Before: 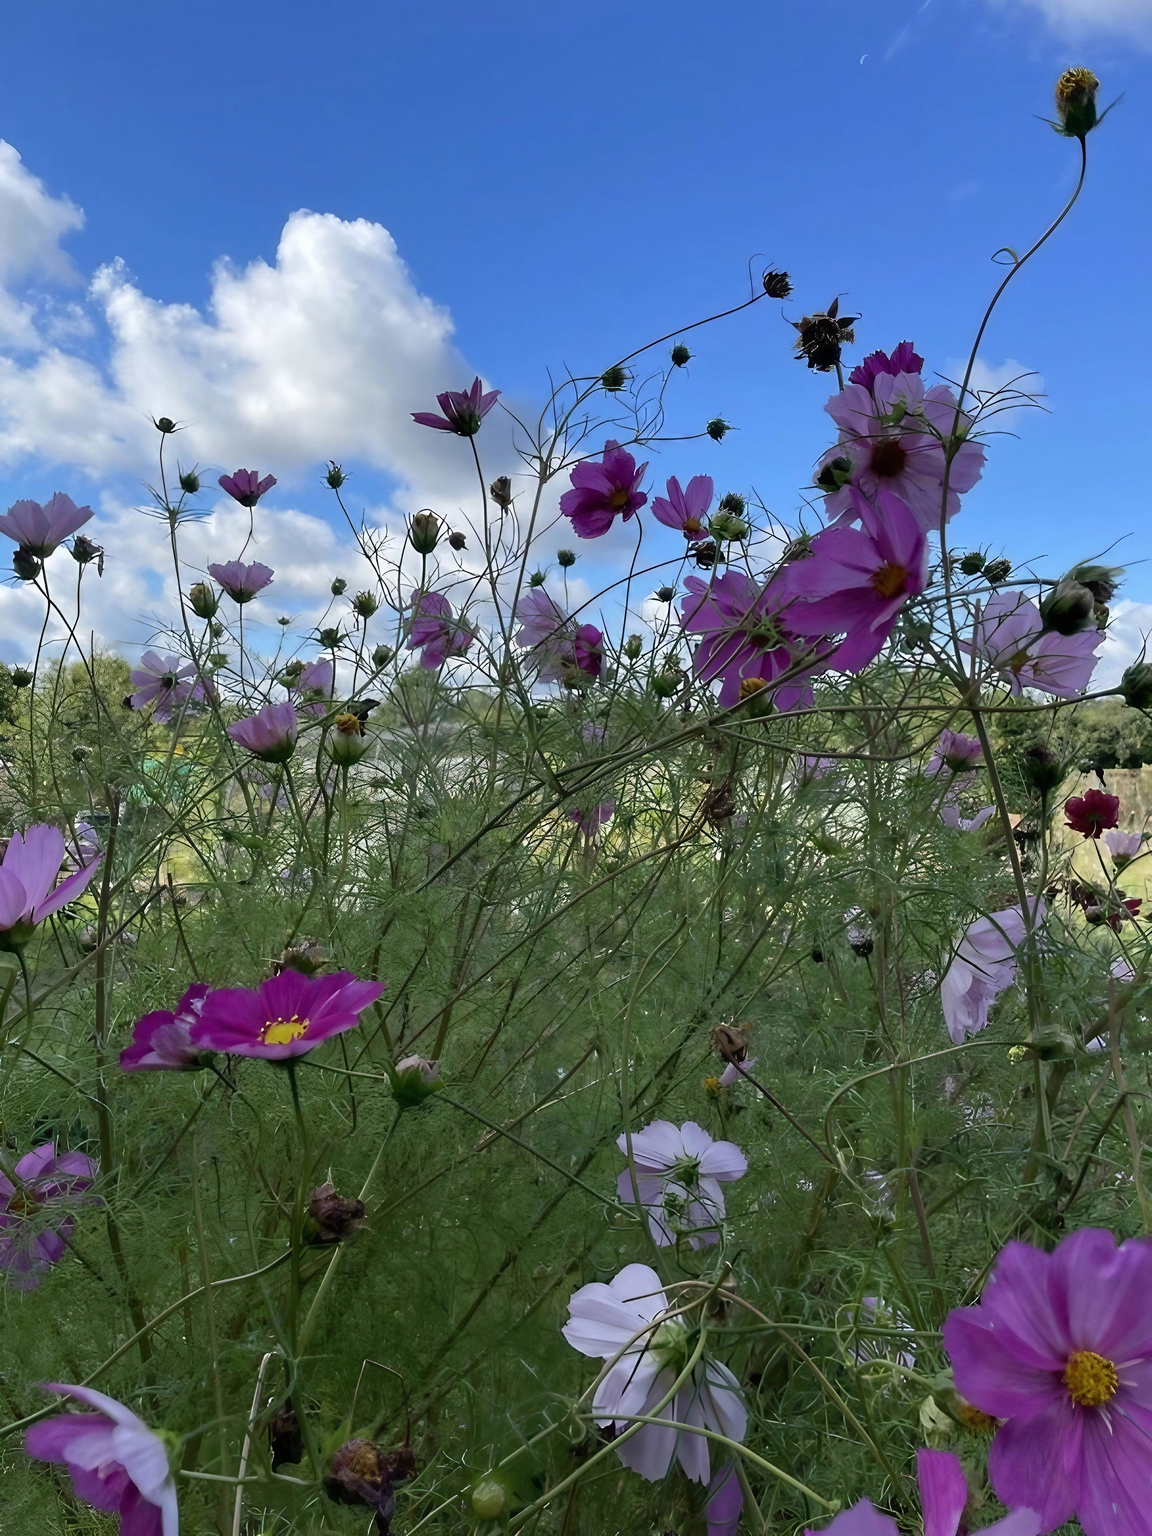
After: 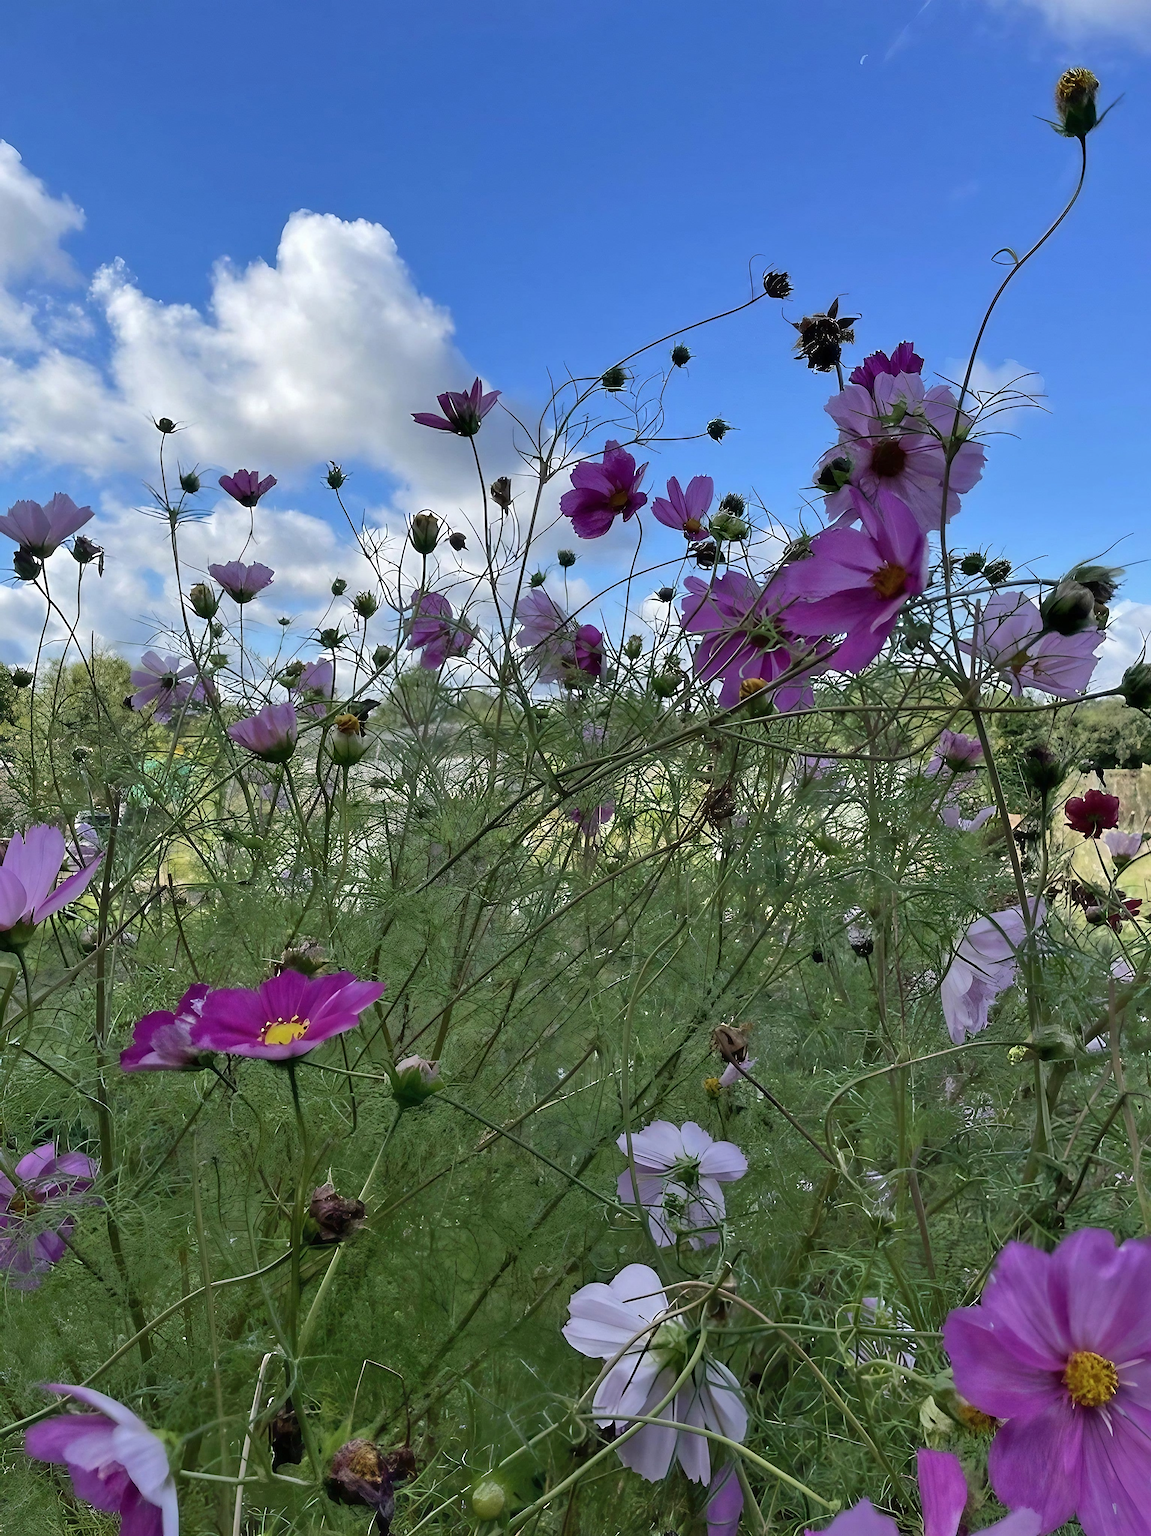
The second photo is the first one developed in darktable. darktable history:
sharpen: on, module defaults
shadows and highlights: shadows 52.34, highlights -28.23, soften with gaussian
